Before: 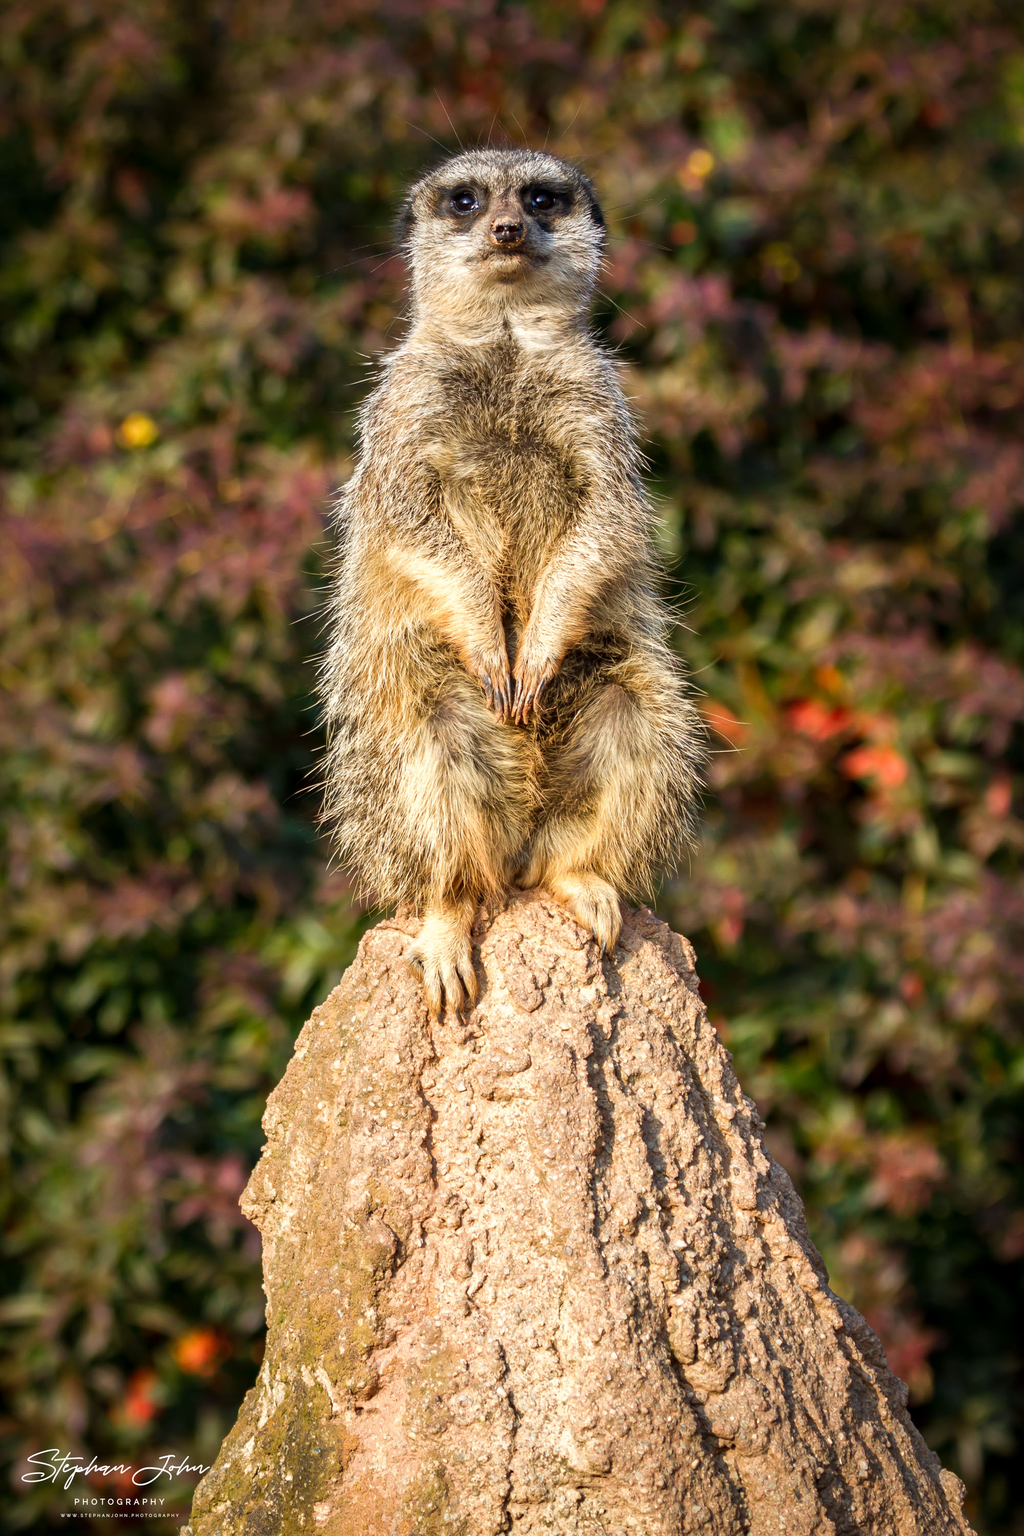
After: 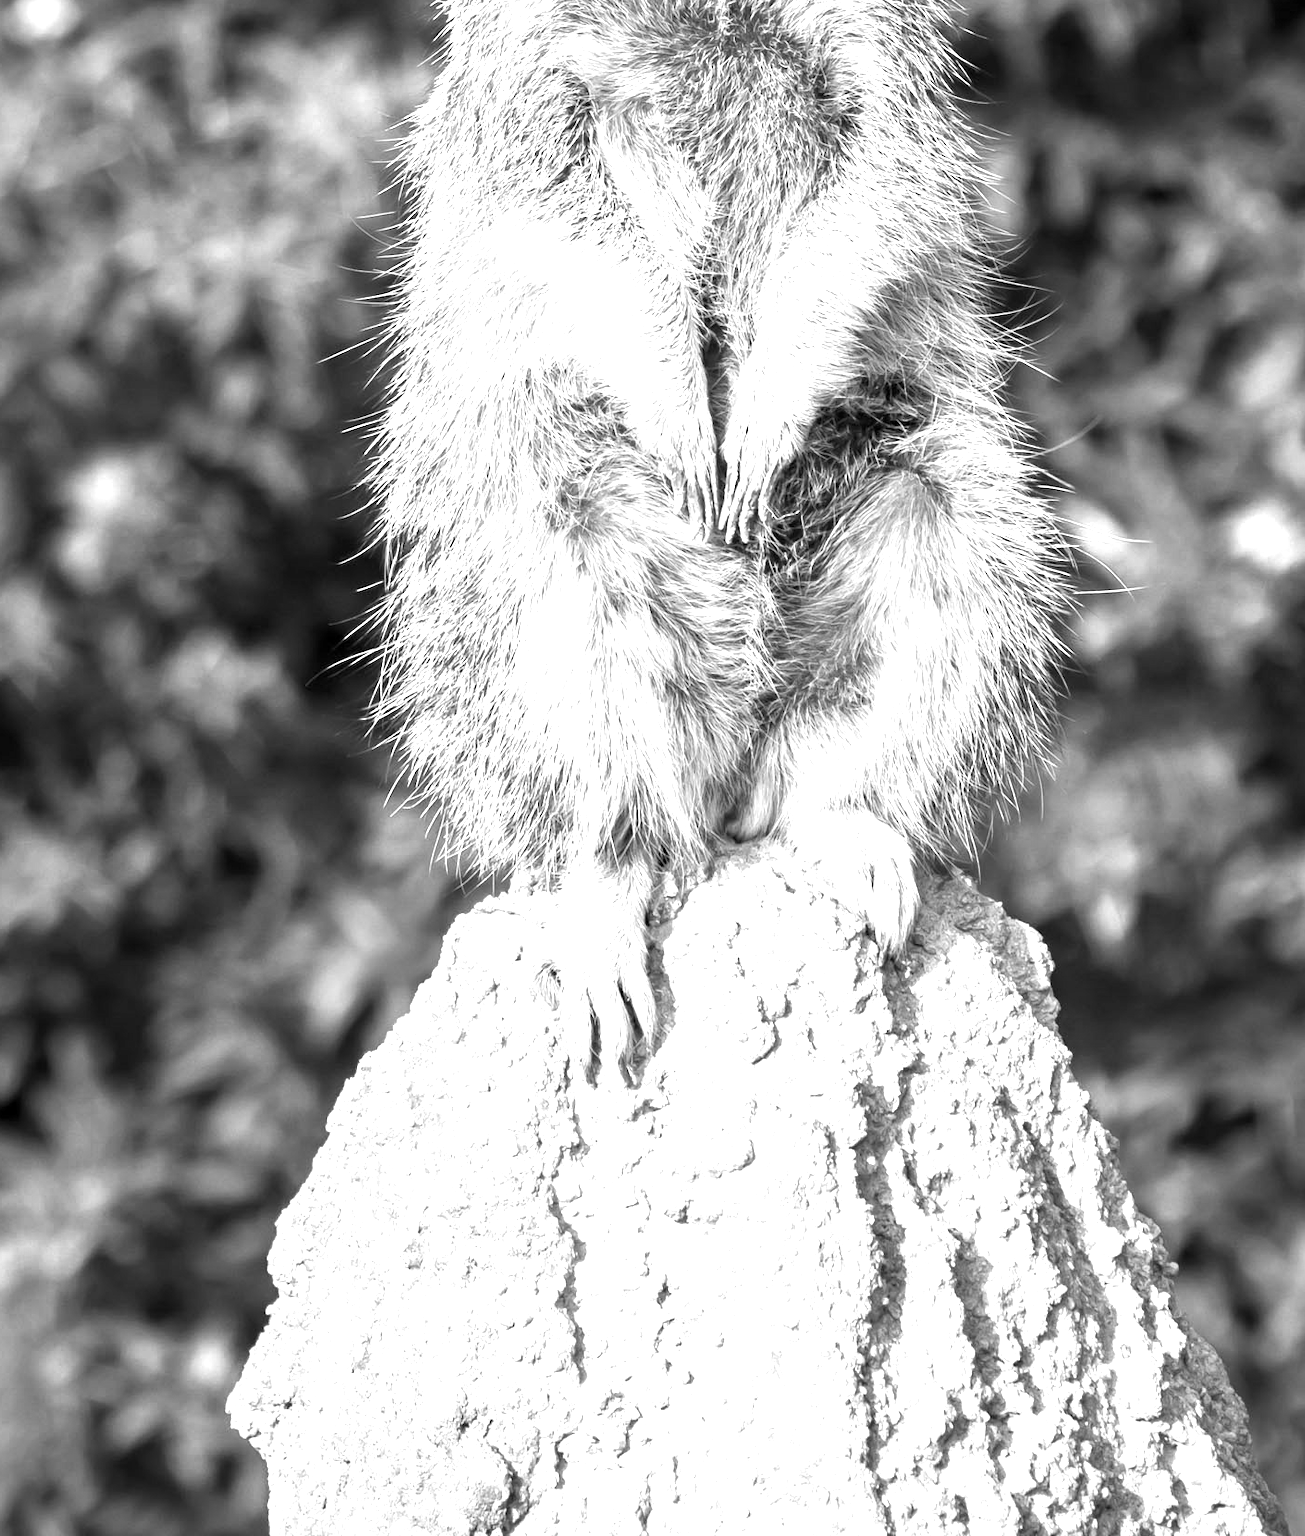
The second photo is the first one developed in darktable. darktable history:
exposure: exposure 1 EV, compensate highlight preservation false
crop: left 11.123%, top 27.61%, right 18.3%, bottom 17.034%
color correction: highlights a* 10.12, highlights b* 39.04, shadows a* 14.62, shadows b* 3.37
color zones: curves: ch0 [(0.004, 0.588) (0.116, 0.636) (0.259, 0.476) (0.423, 0.464) (0.75, 0.5)]; ch1 [(0, 0) (0.143, 0) (0.286, 0) (0.429, 0) (0.571, 0) (0.714, 0) (0.857, 0)]
